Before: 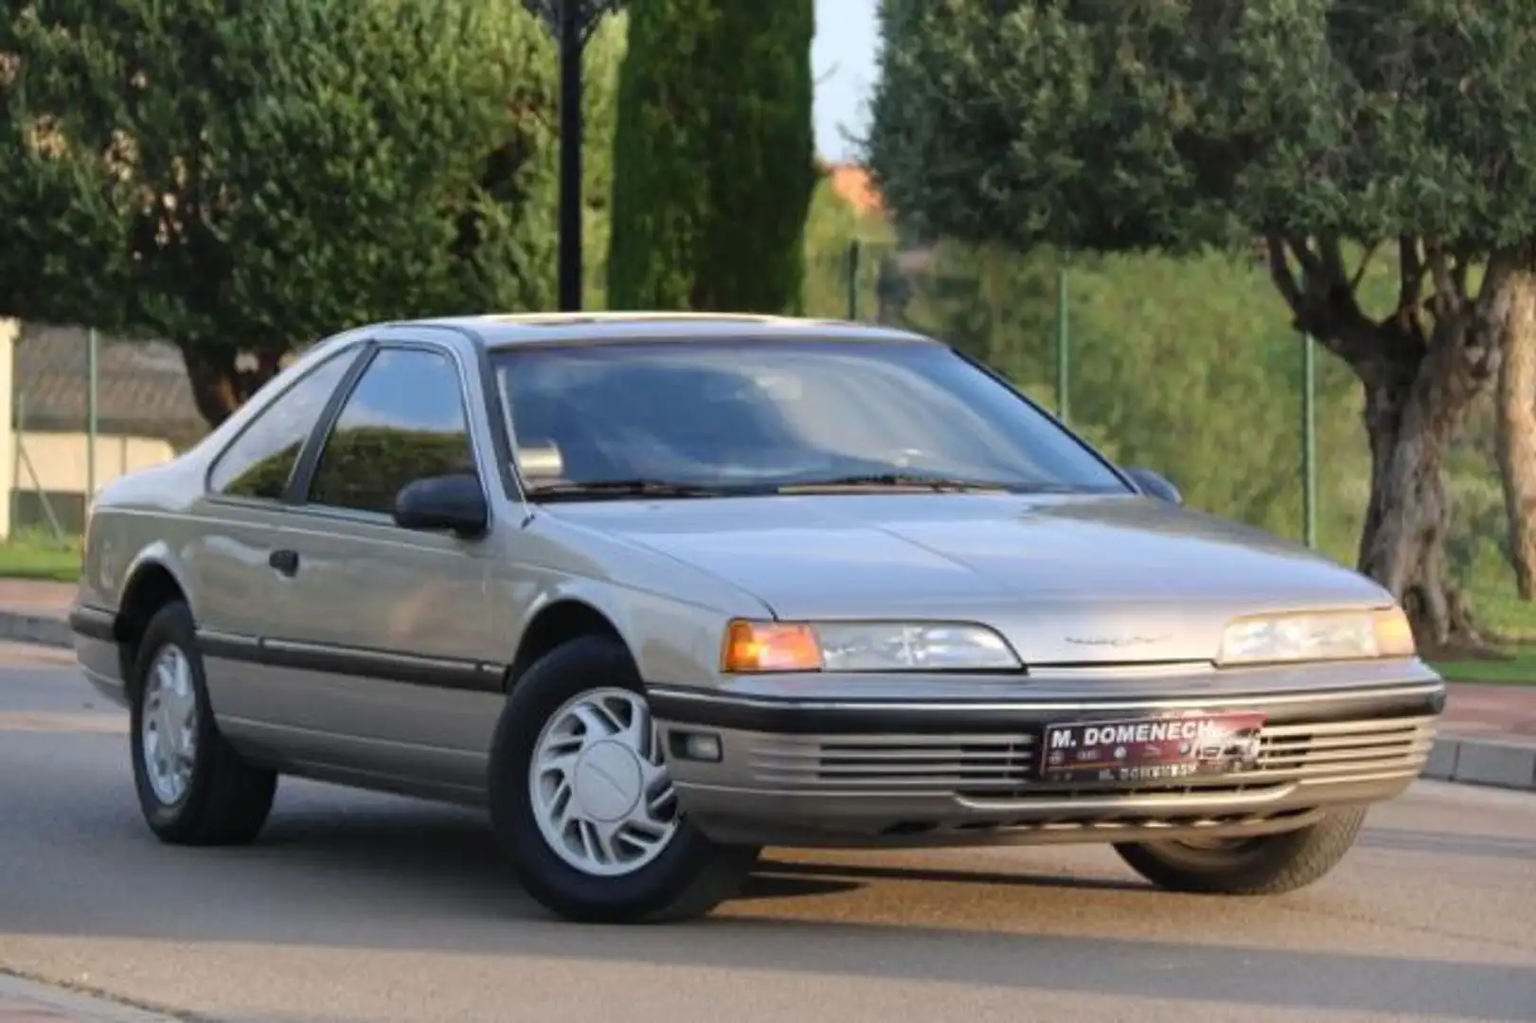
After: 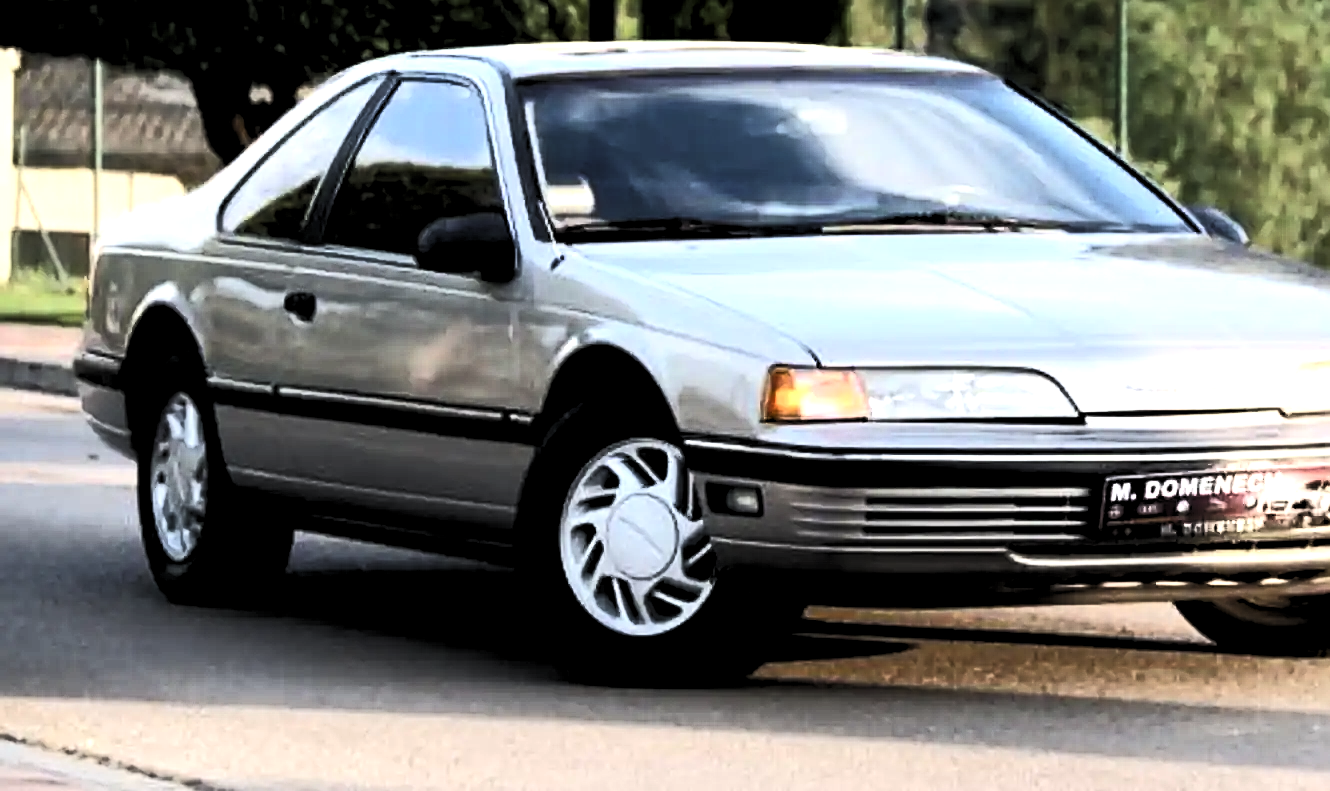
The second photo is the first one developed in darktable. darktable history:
crop: top 26.702%, right 17.972%
sharpen: on, module defaults
levels: levels [0.182, 0.542, 0.902]
tone curve: curves: ch0 [(0, 0) (0.003, 0.003) (0.011, 0.008) (0.025, 0.018) (0.044, 0.04) (0.069, 0.062) (0.1, 0.09) (0.136, 0.121) (0.177, 0.158) (0.224, 0.197) (0.277, 0.255) (0.335, 0.314) (0.399, 0.391) (0.468, 0.496) (0.543, 0.683) (0.623, 0.801) (0.709, 0.883) (0.801, 0.94) (0.898, 0.984) (1, 1)], color space Lab, independent channels, preserve colors none
